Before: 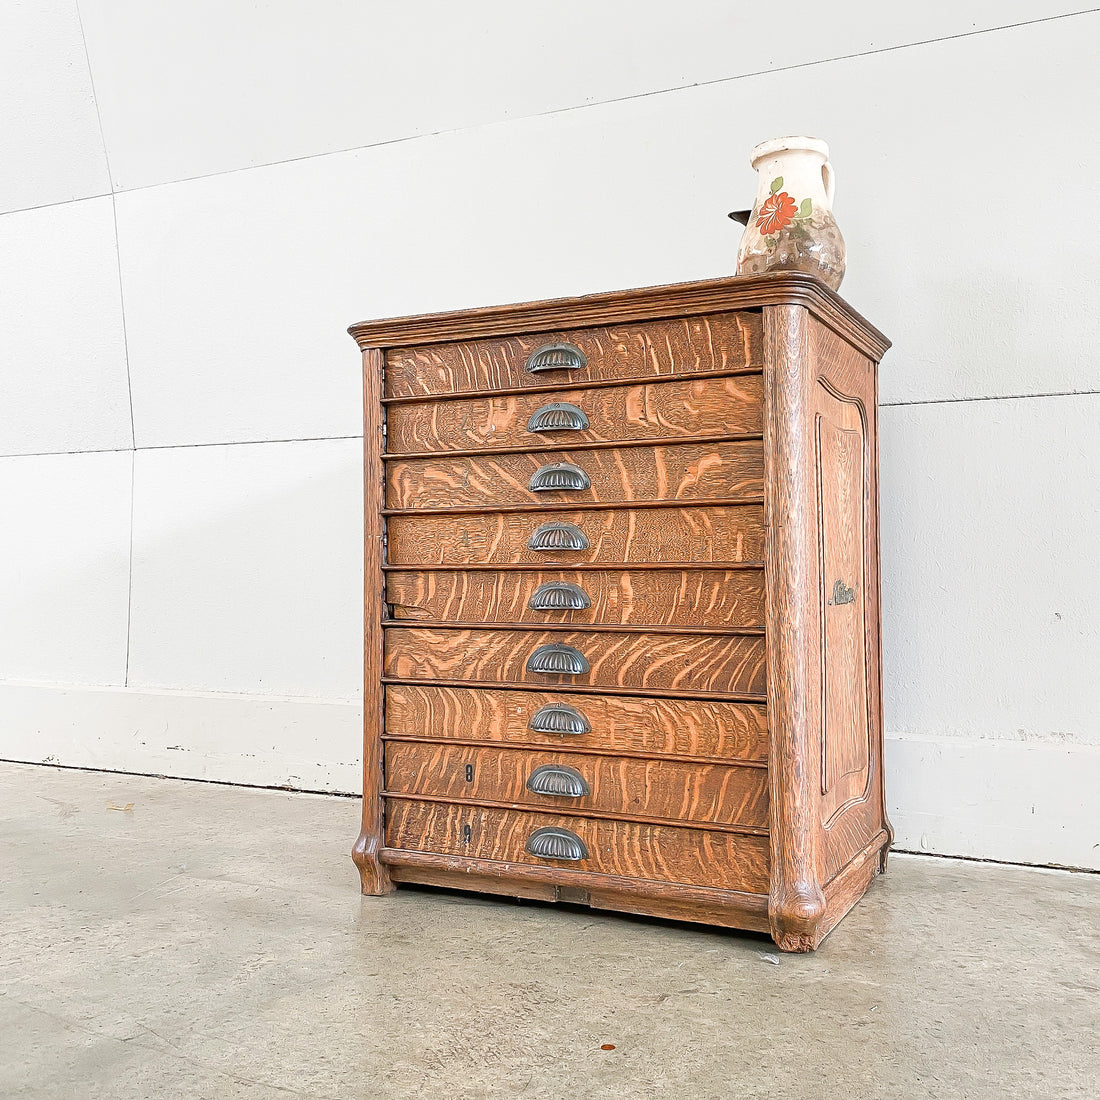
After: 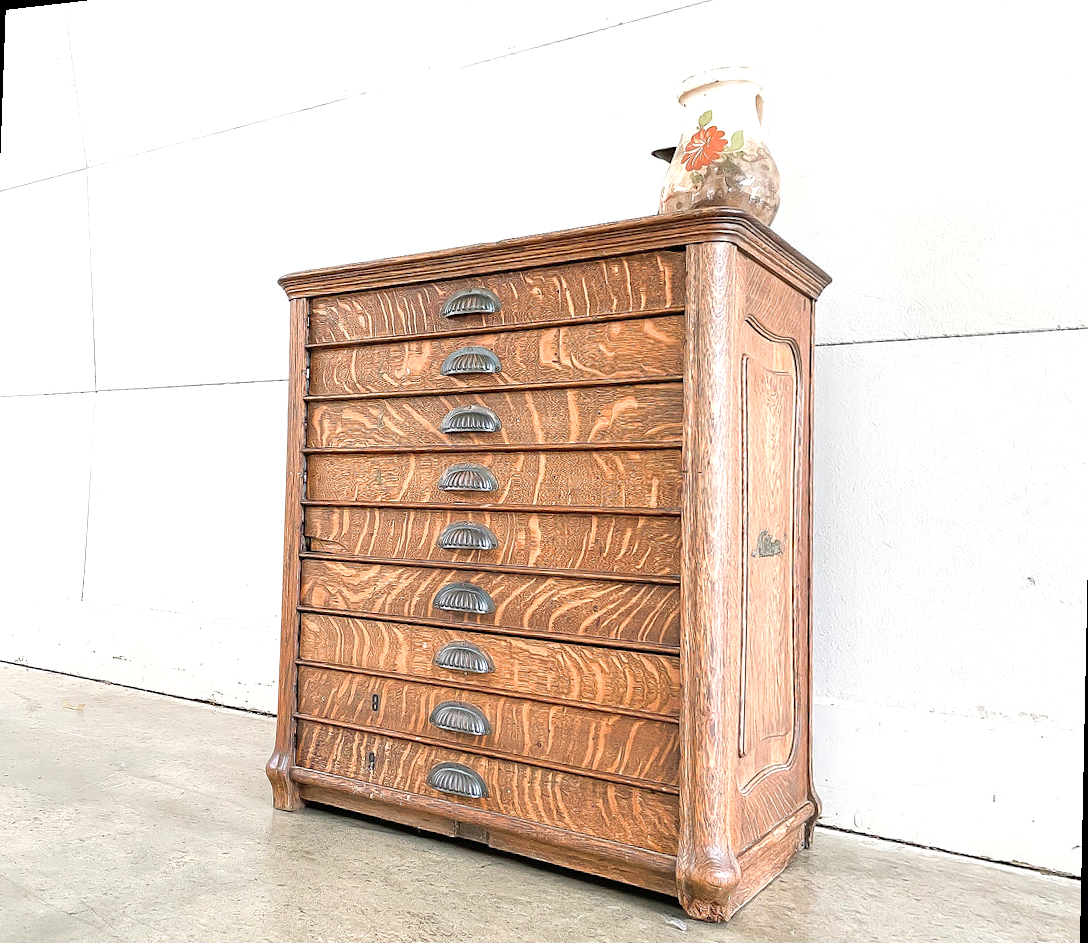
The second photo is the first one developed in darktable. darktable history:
rotate and perspective: rotation 1.69°, lens shift (vertical) -0.023, lens shift (horizontal) -0.291, crop left 0.025, crop right 0.988, crop top 0.092, crop bottom 0.842
shadows and highlights: radius 110.86, shadows 51.09, white point adjustment 9.16, highlights -4.17, highlights color adjustment 32.2%, soften with gaussian
levels: levels [0, 0.498, 0.996]
